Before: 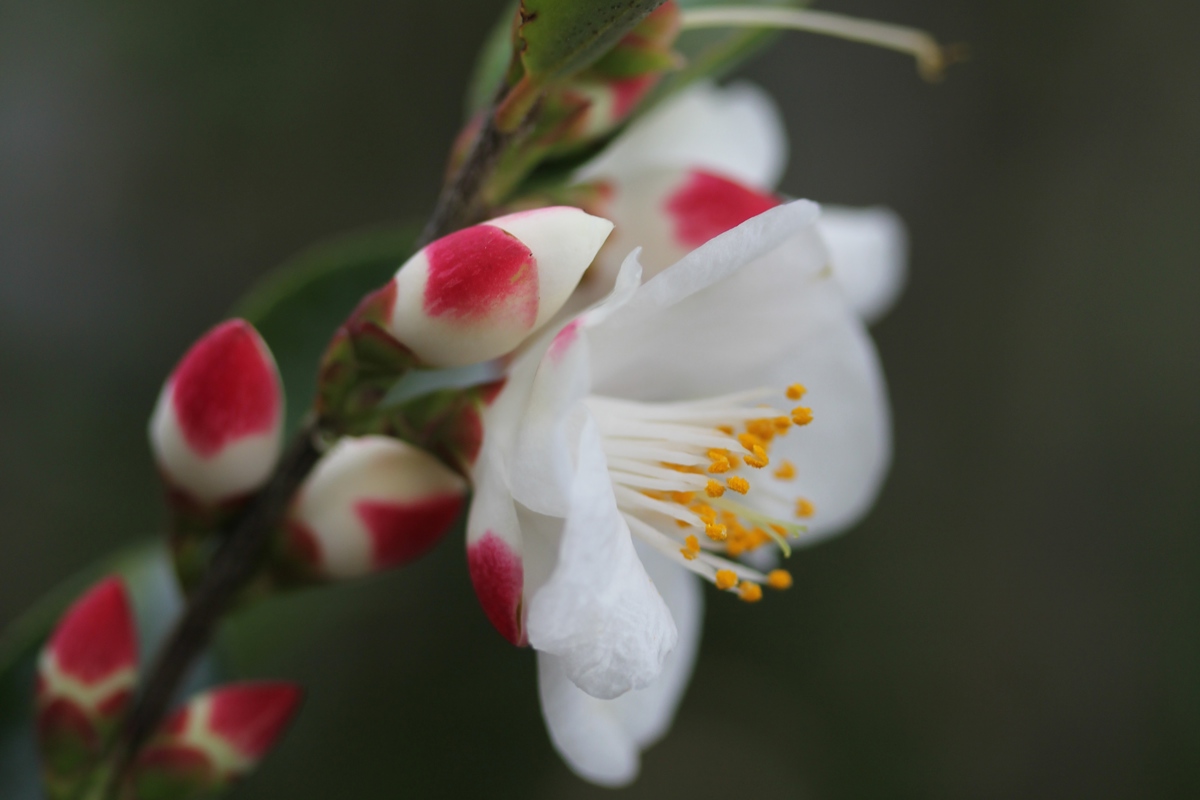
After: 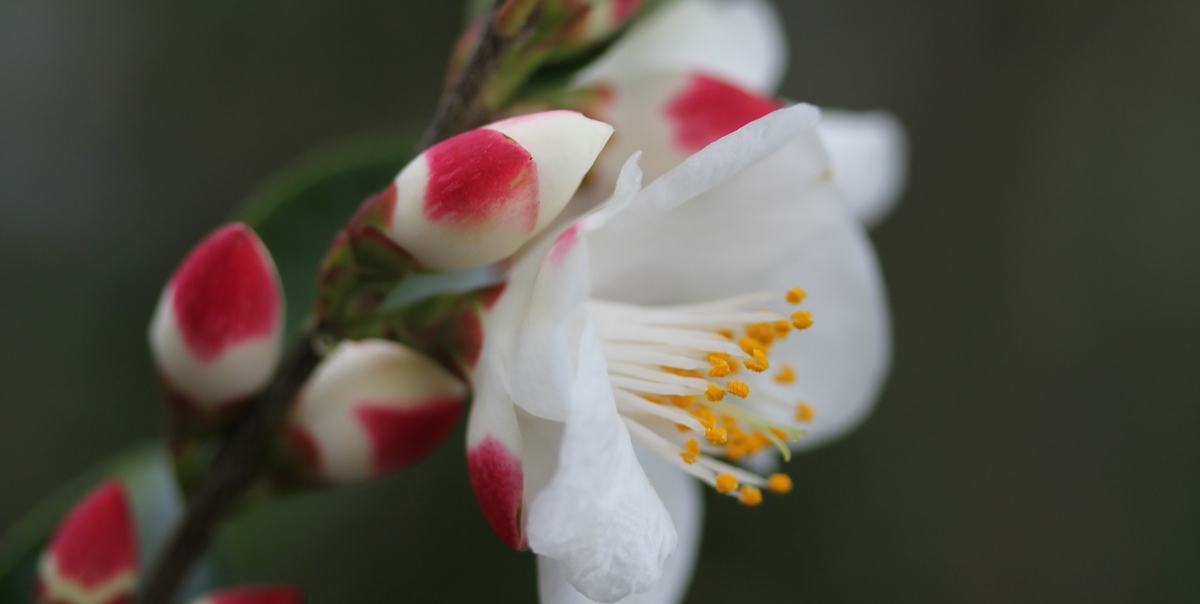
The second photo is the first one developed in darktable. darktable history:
crop and rotate: top 12.086%, bottom 12.349%
